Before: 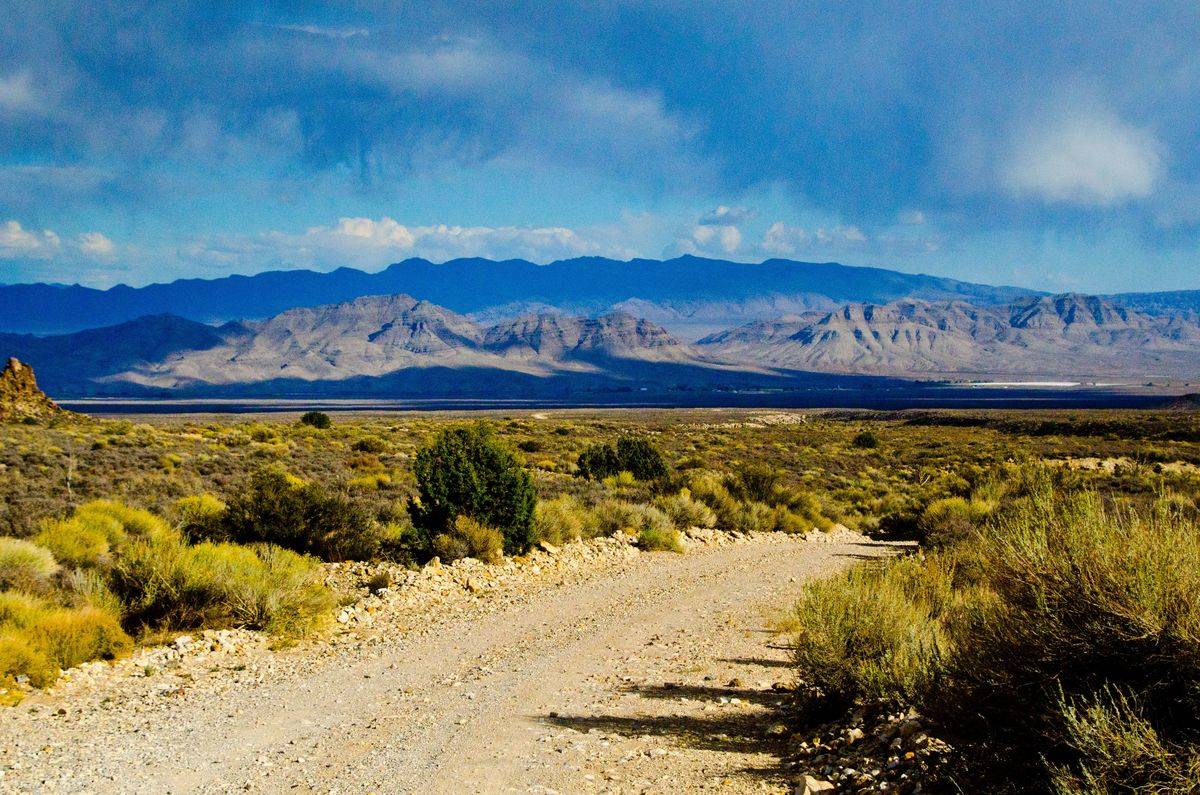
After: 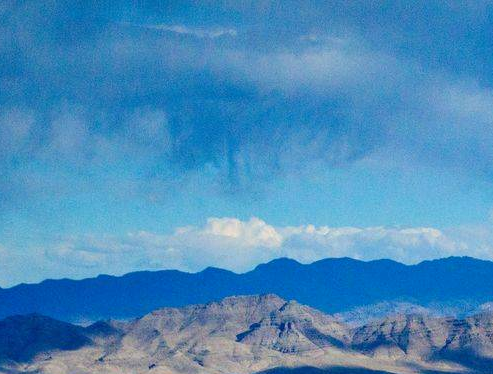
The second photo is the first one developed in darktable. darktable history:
crop and rotate: left 11.013%, top 0.046%, right 47.853%, bottom 52.839%
levels: levels [0, 0.48, 0.961]
tone equalizer: mask exposure compensation -0.486 EV
